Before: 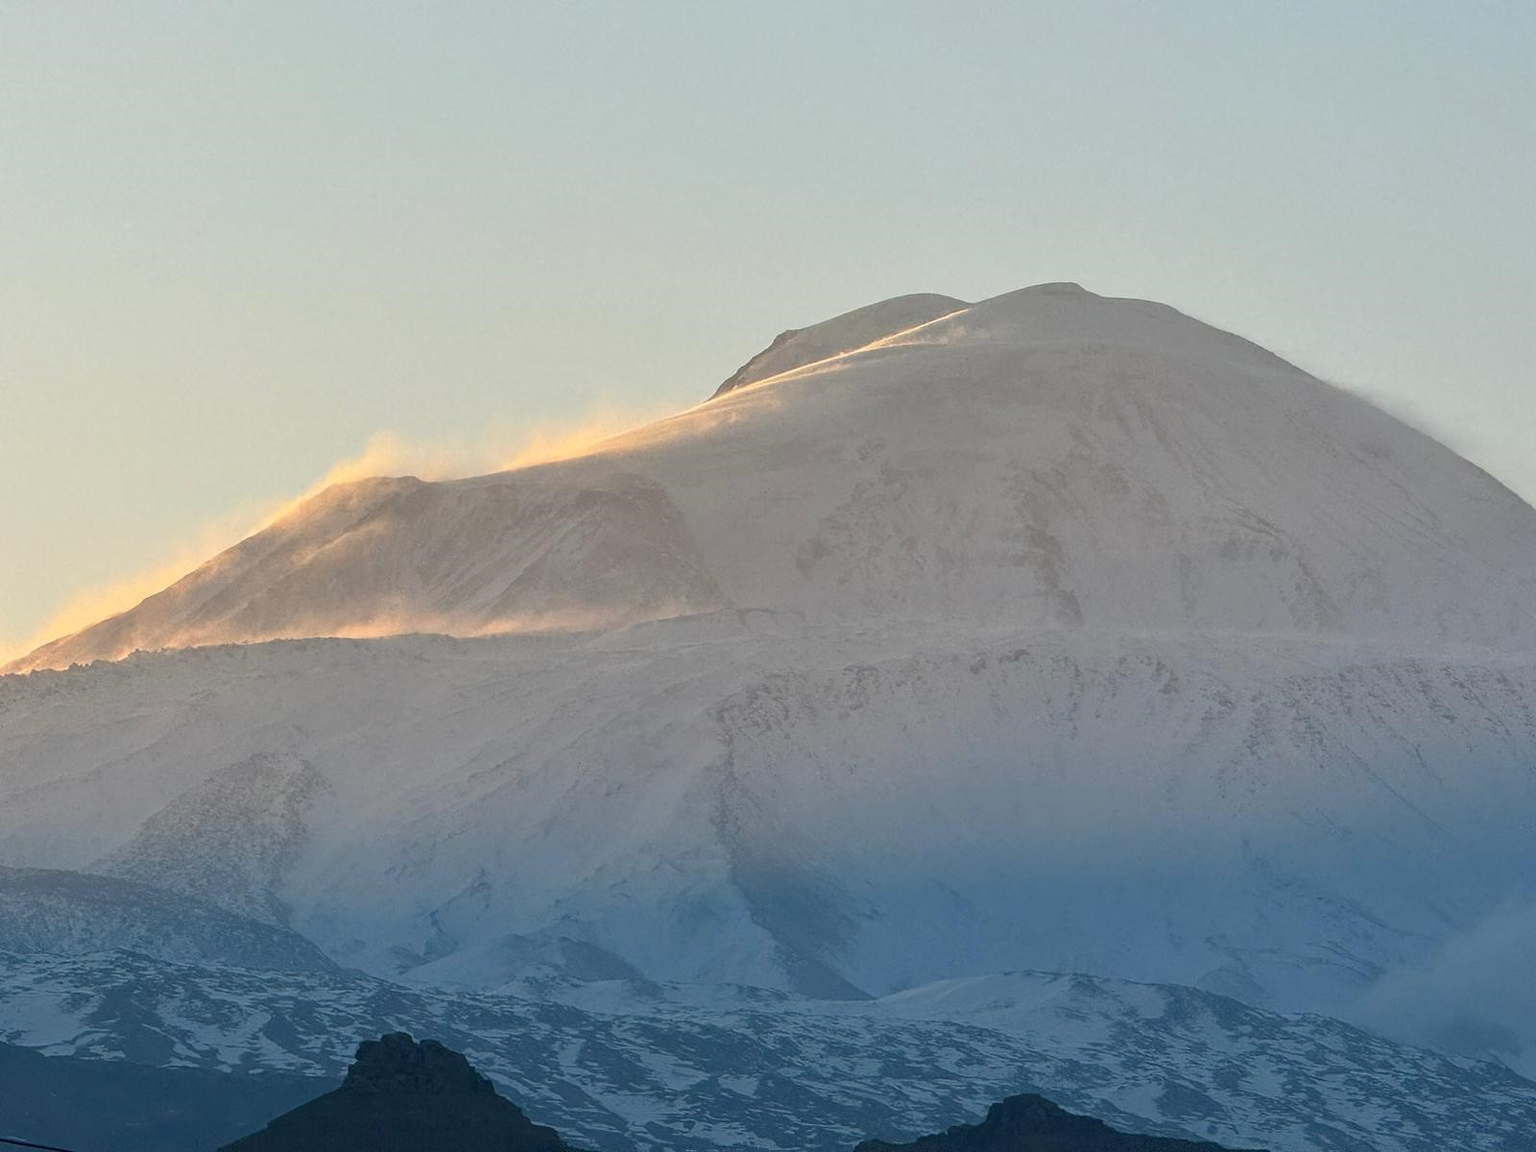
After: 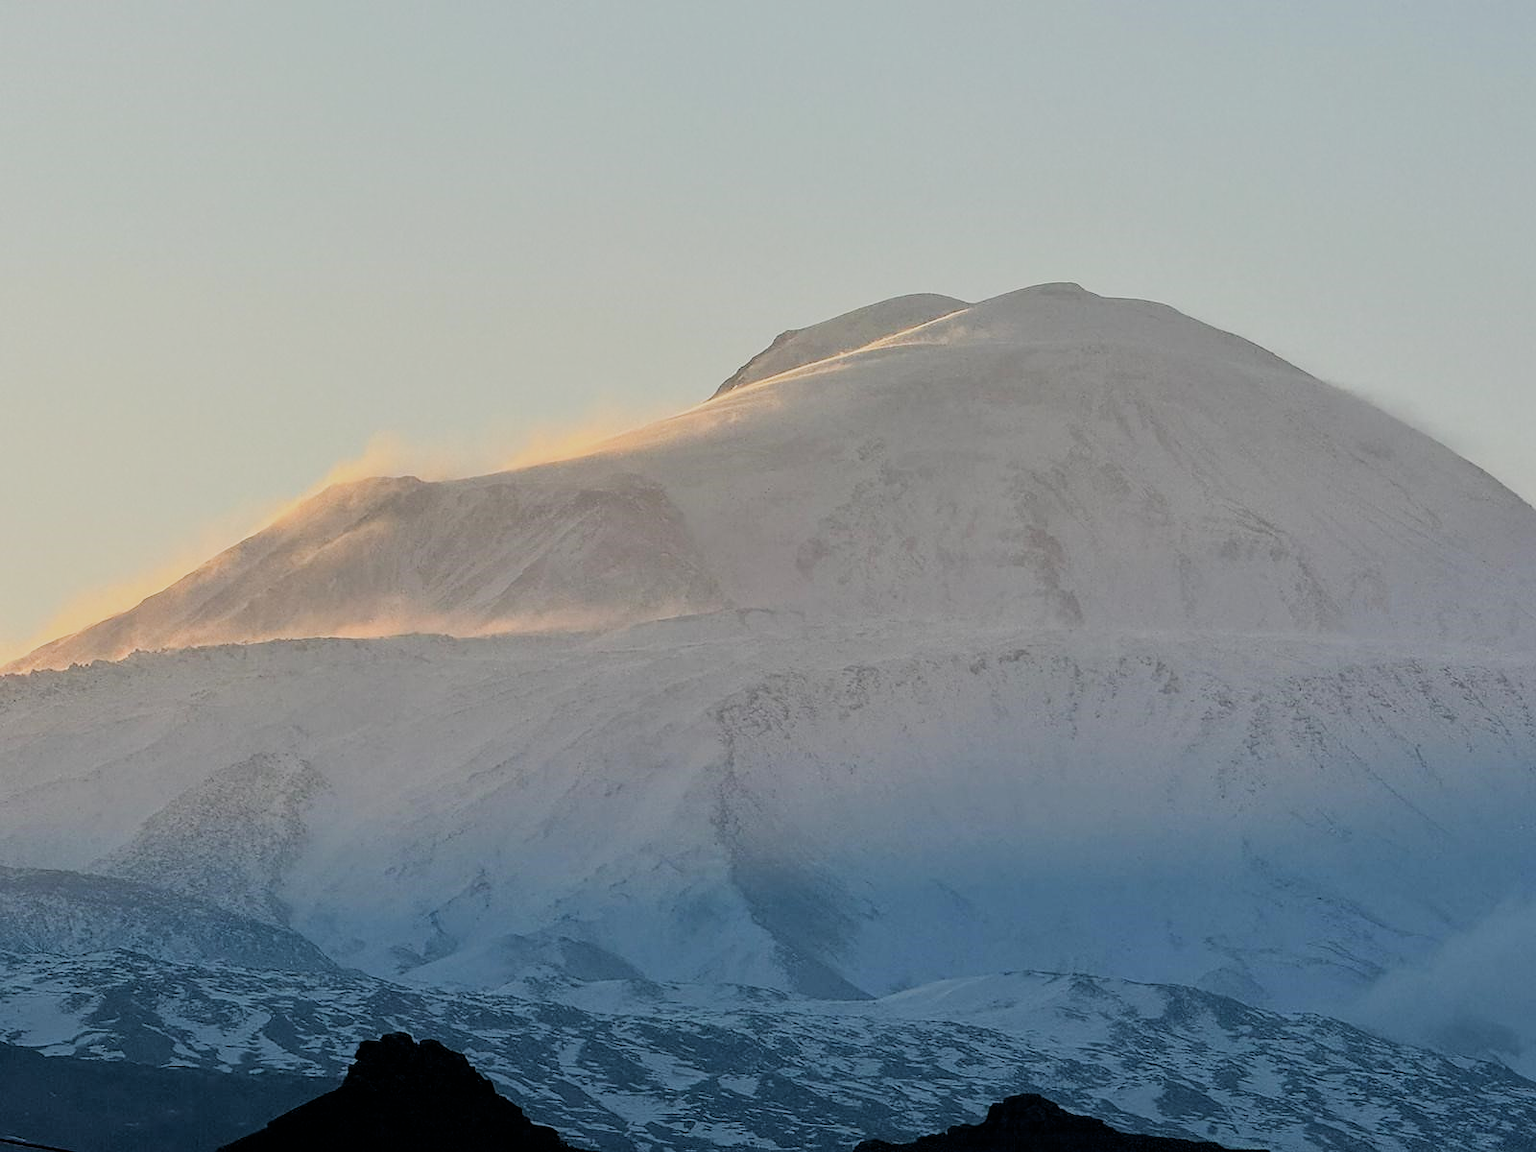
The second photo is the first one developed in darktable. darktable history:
filmic rgb: black relative exposure -2.78 EV, white relative exposure 4.56 EV, hardness 1.71, contrast 1.235
sharpen: radius 0.971, amount 0.61
